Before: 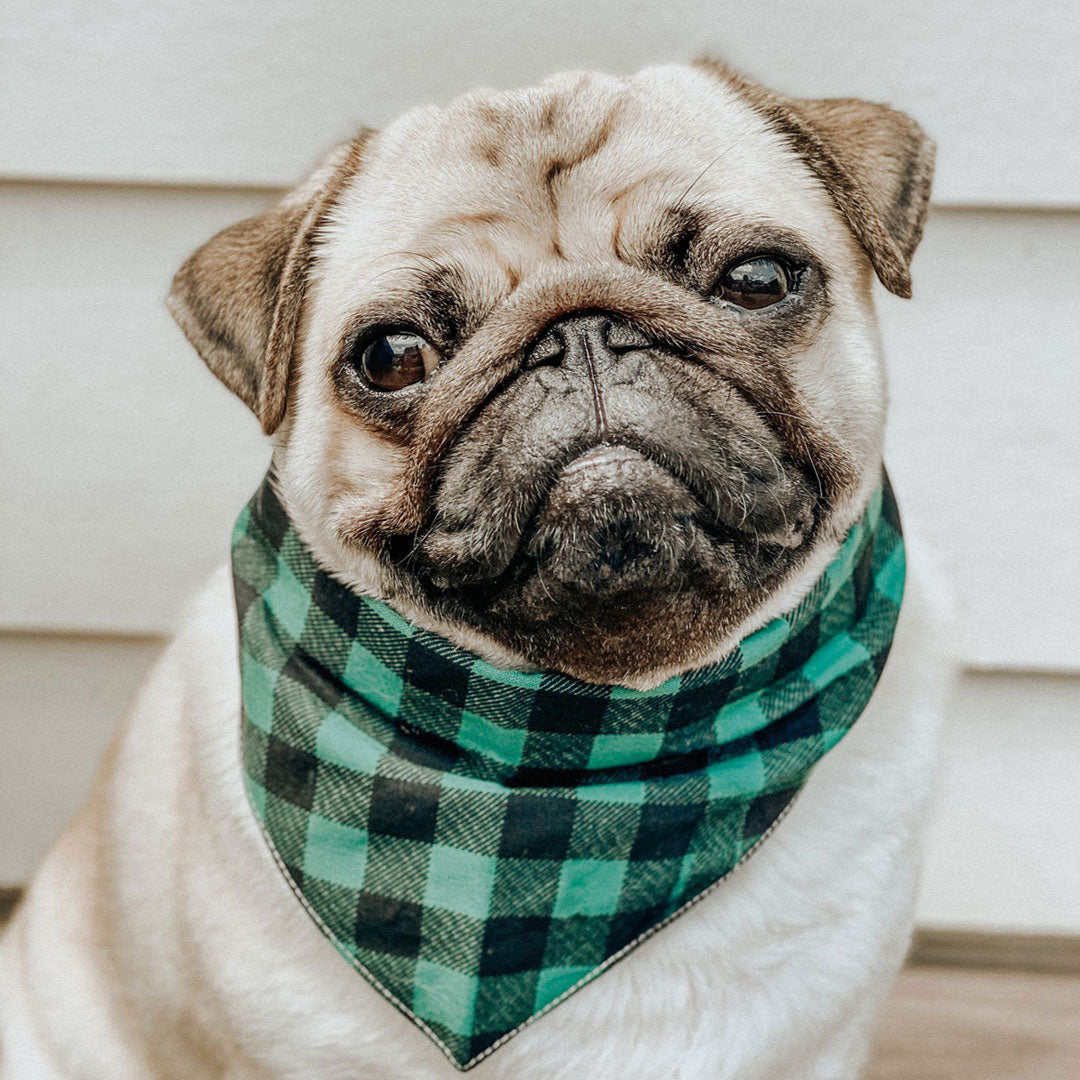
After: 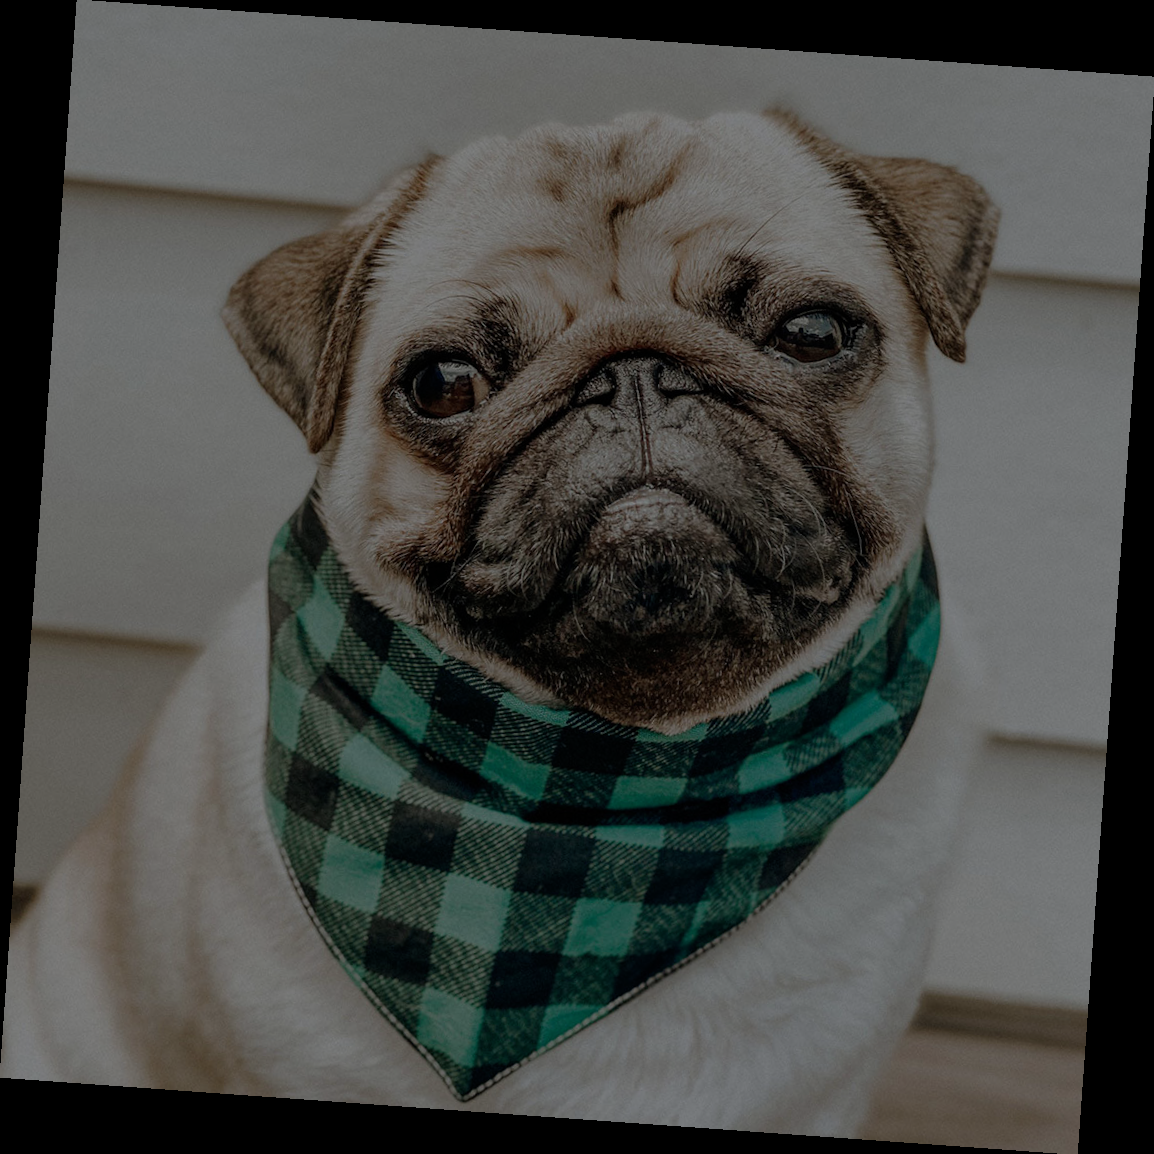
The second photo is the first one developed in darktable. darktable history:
exposure: exposure -2.002 EV, compensate highlight preservation false
rotate and perspective: rotation 4.1°, automatic cropping off
